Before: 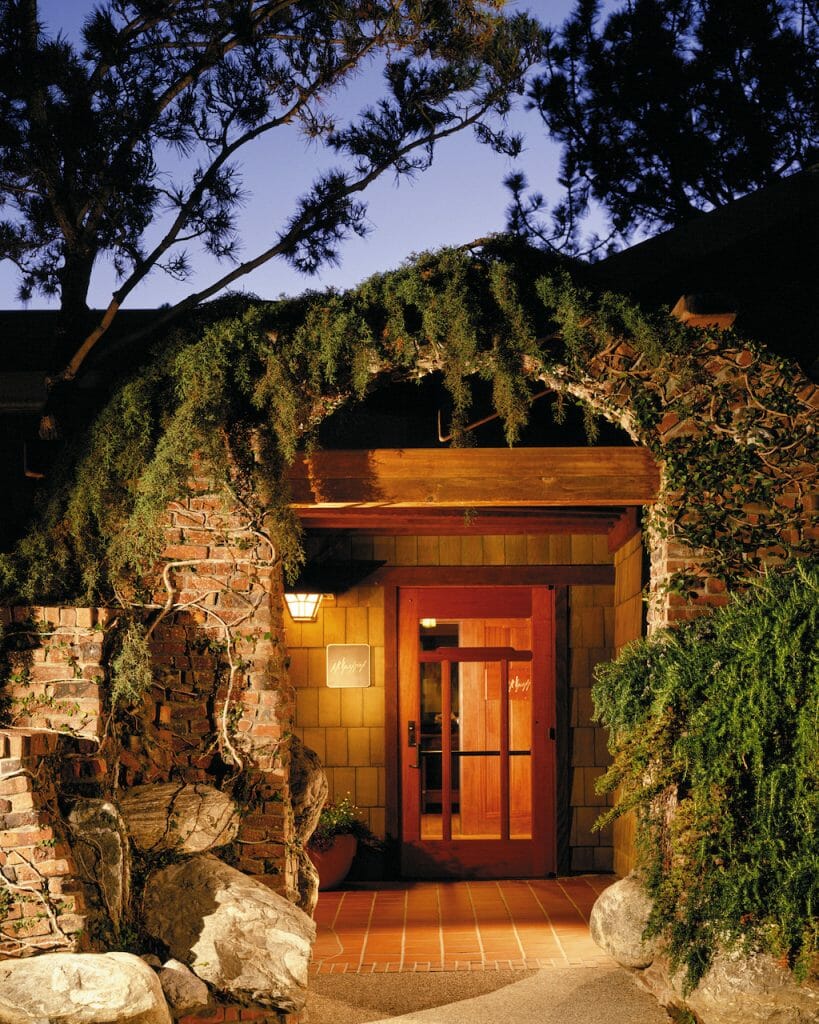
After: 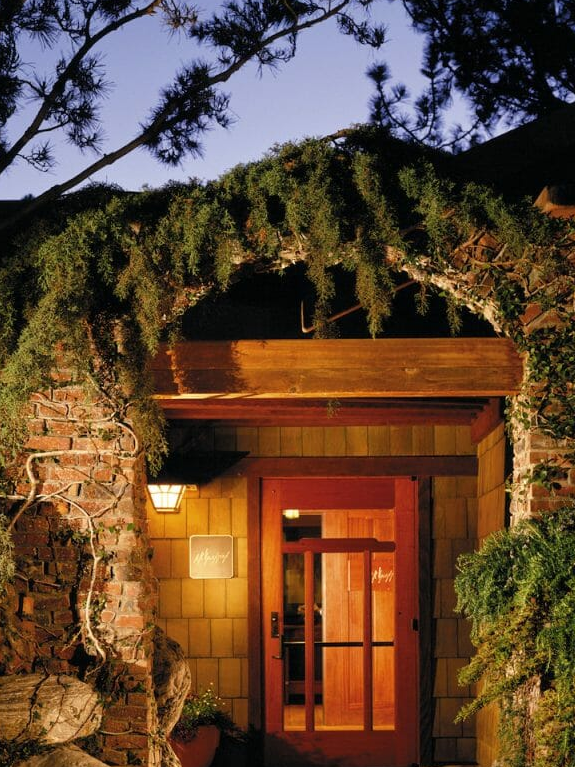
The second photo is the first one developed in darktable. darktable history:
crop and rotate: left 16.756%, top 10.652%, right 12.961%, bottom 14.433%
